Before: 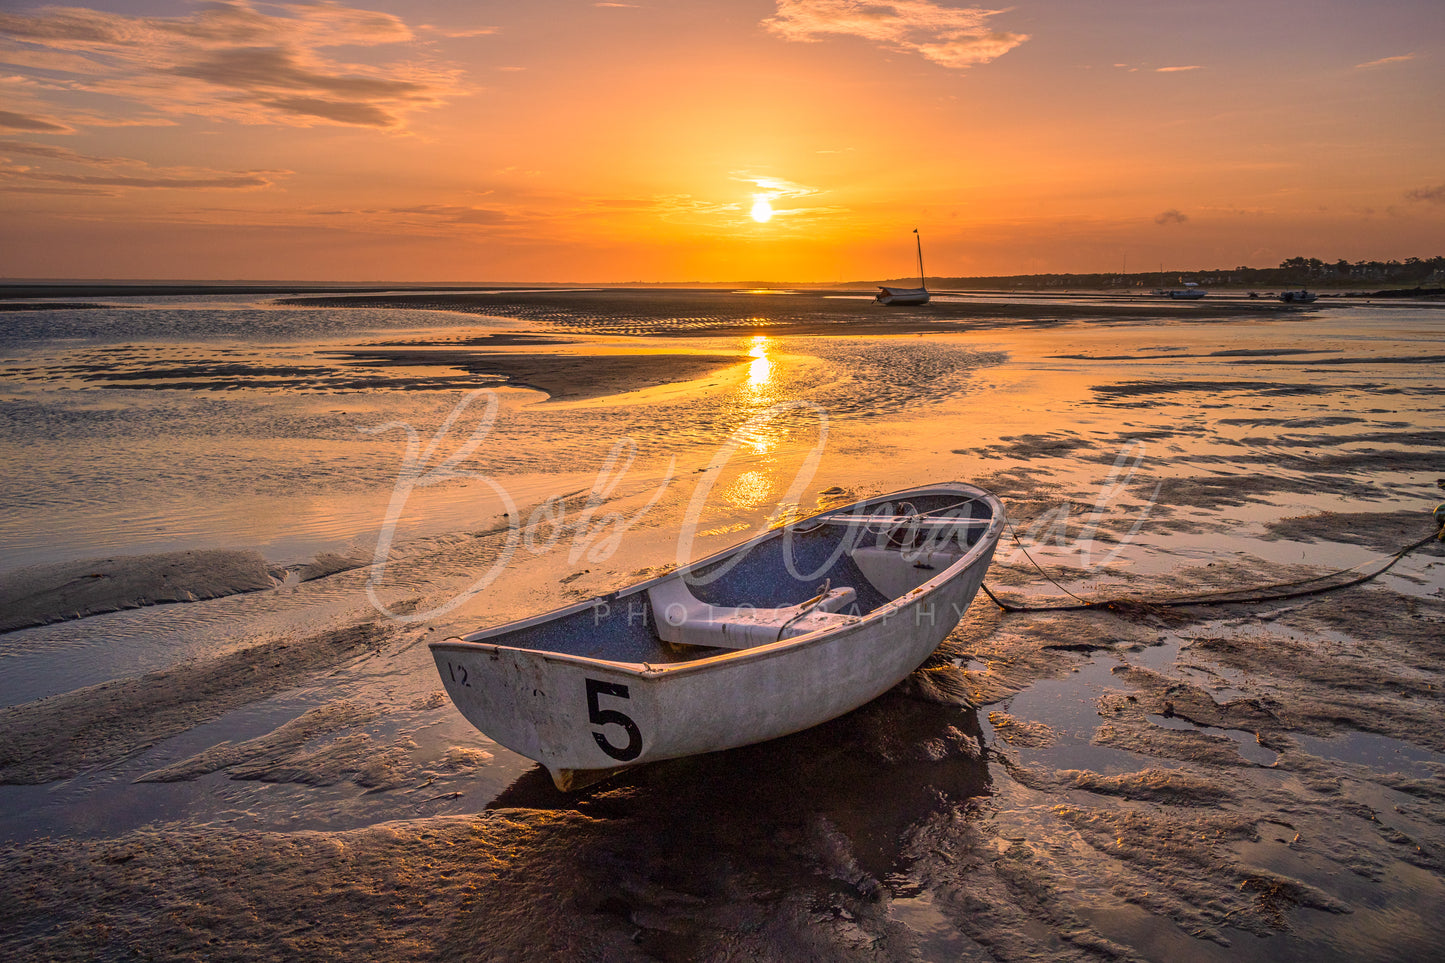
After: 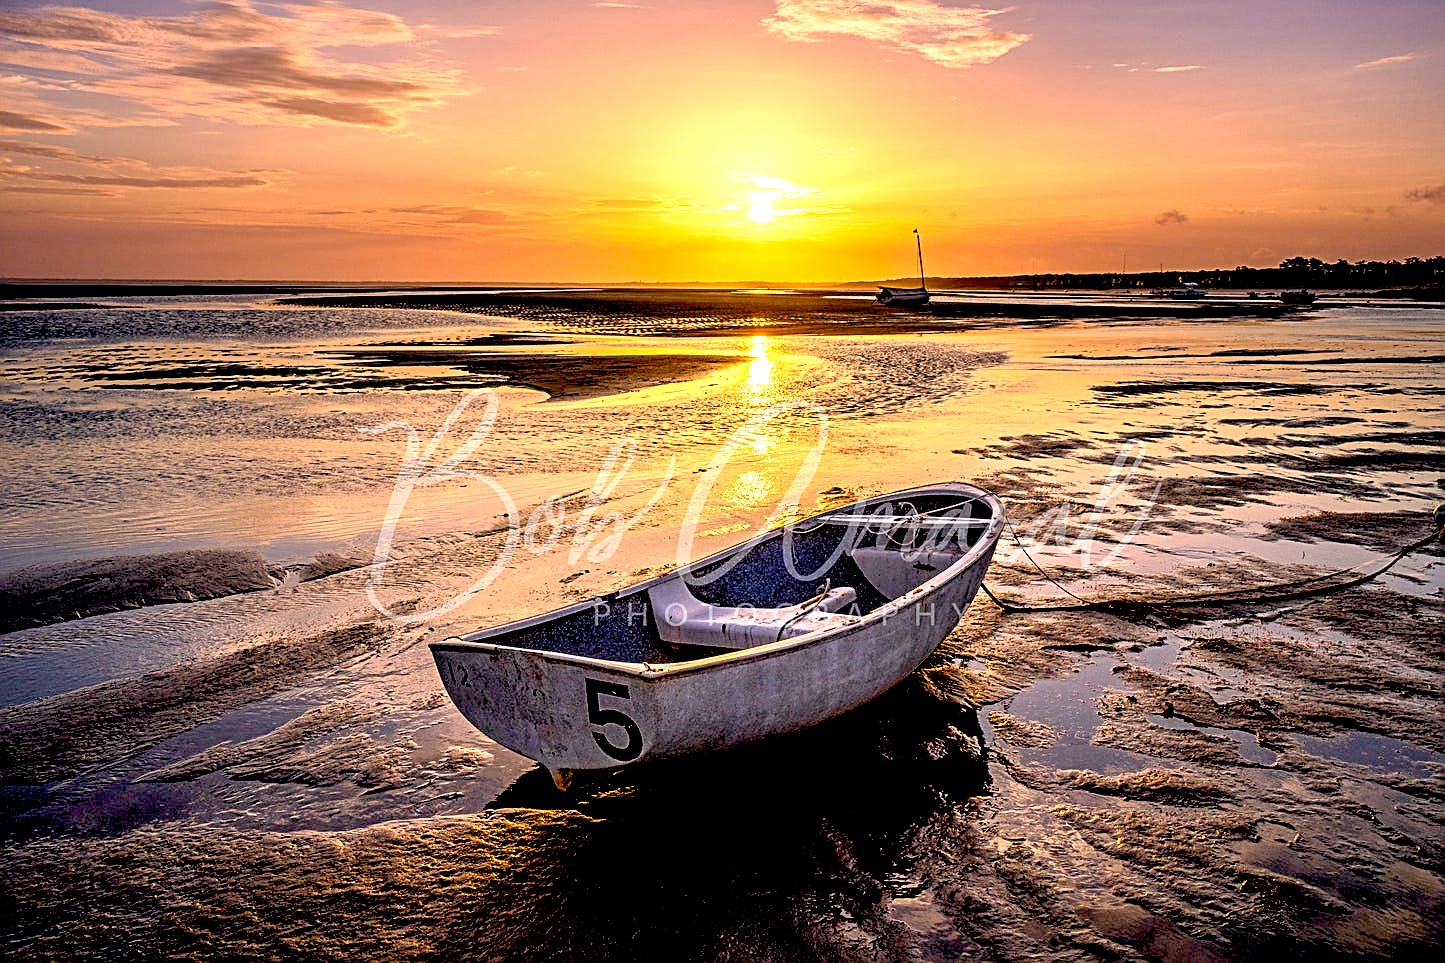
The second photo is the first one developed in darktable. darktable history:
levels: levels [0, 0.499, 1]
white balance: red 1.004, blue 1.024
exposure: black level correction 0.035, exposure 0.9 EV, compensate highlight preservation false
haze removal: adaptive false
sharpen: on, module defaults
color correction: saturation 0.8
